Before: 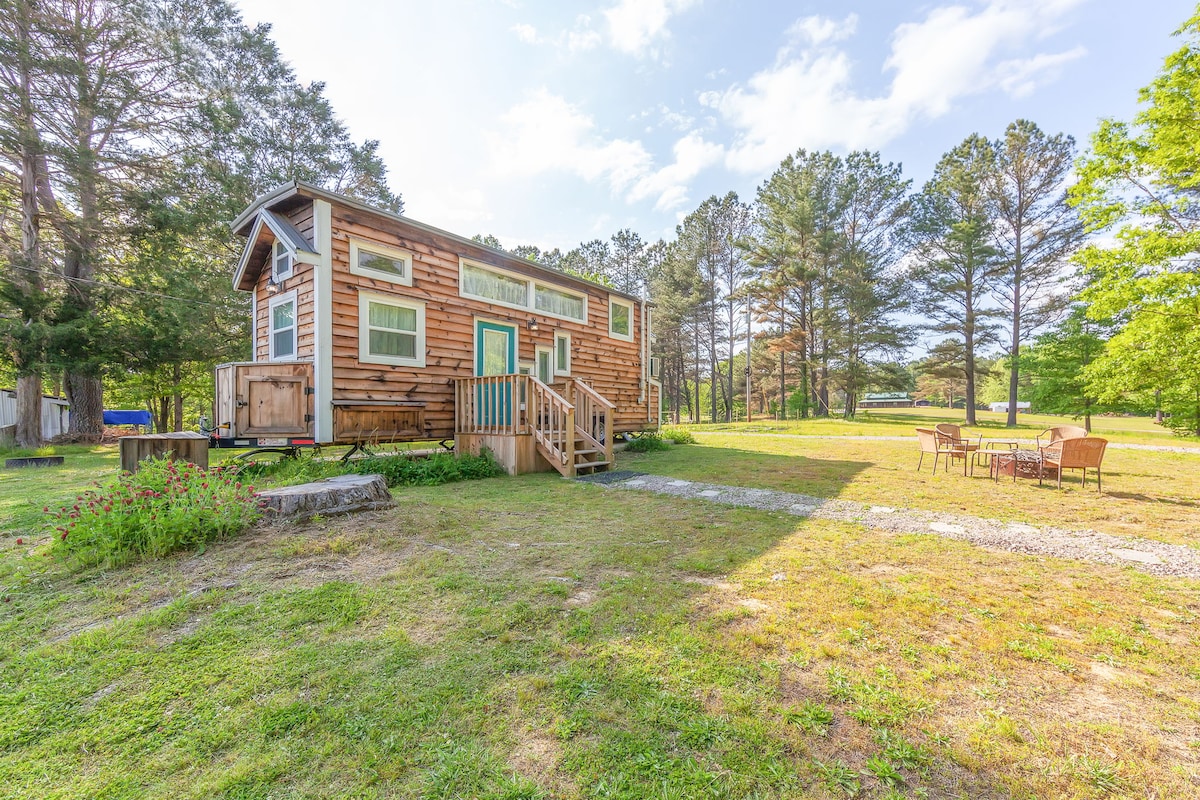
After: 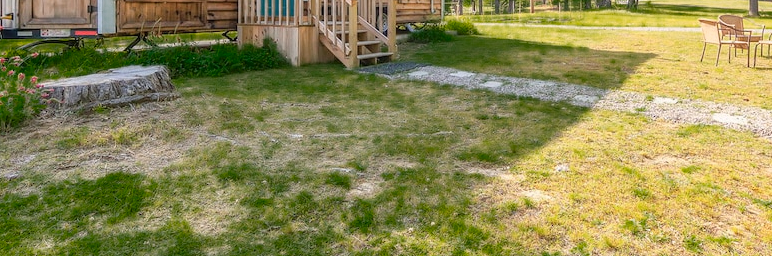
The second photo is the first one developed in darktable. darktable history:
color zones: curves: ch0 [(0.25, 0.5) (0.347, 0.092) (0.75, 0.5)]; ch1 [(0.25, 0.5) (0.33, 0.51) (0.75, 0.5)]
crop: left 18.091%, top 51.13%, right 17.525%, bottom 16.85%
